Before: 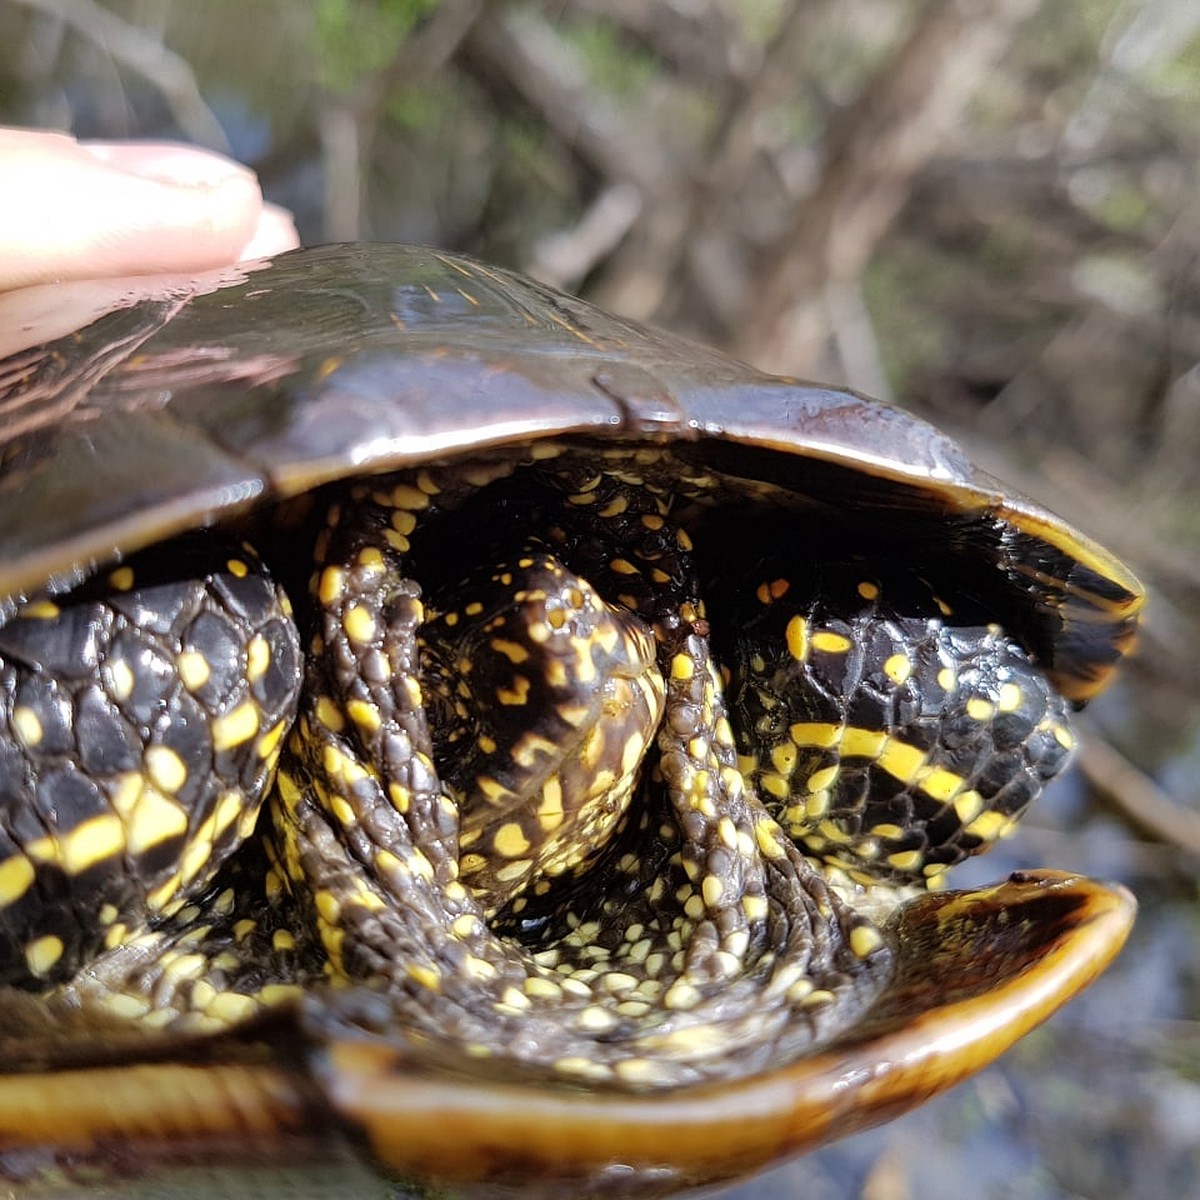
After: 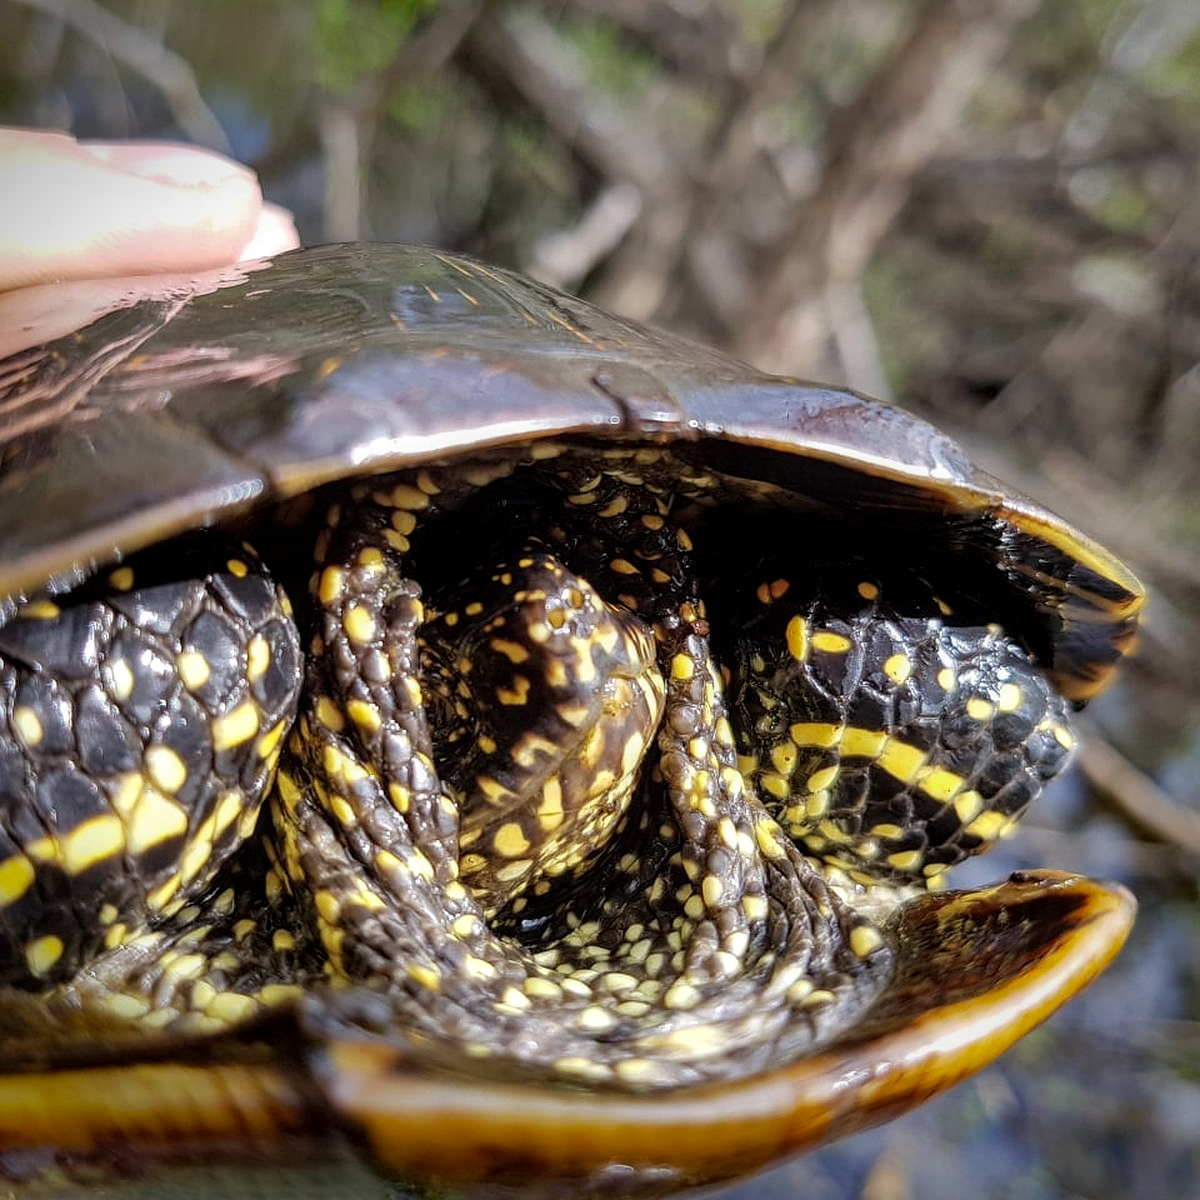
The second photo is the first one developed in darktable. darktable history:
vignetting: fall-off start 88.53%, fall-off radius 44.2%, saturation 0.376, width/height ratio 1.161
local contrast: on, module defaults
